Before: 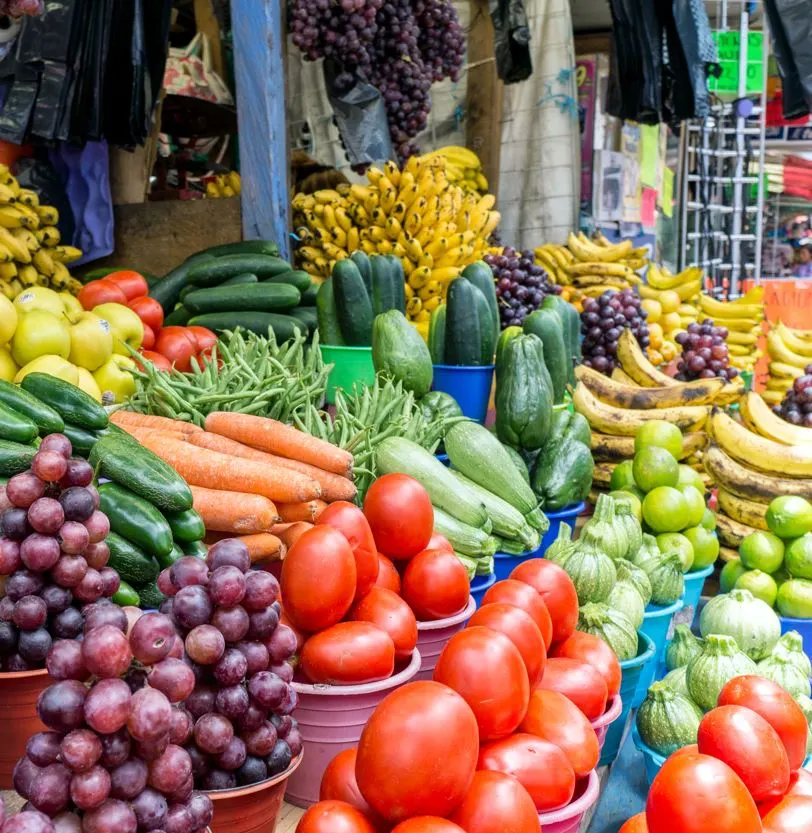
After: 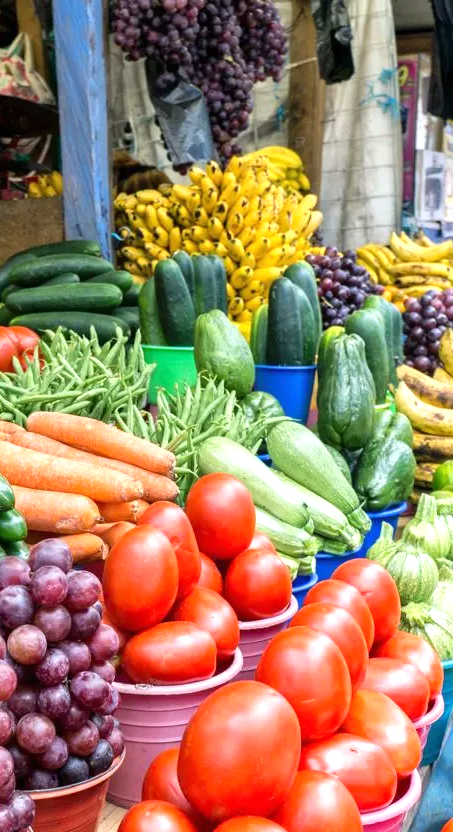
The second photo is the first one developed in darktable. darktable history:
exposure: black level correction 0, exposure 0.499 EV, compensate highlight preservation false
crop: left 21.967%, right 22.164%, bottom 0.002%
